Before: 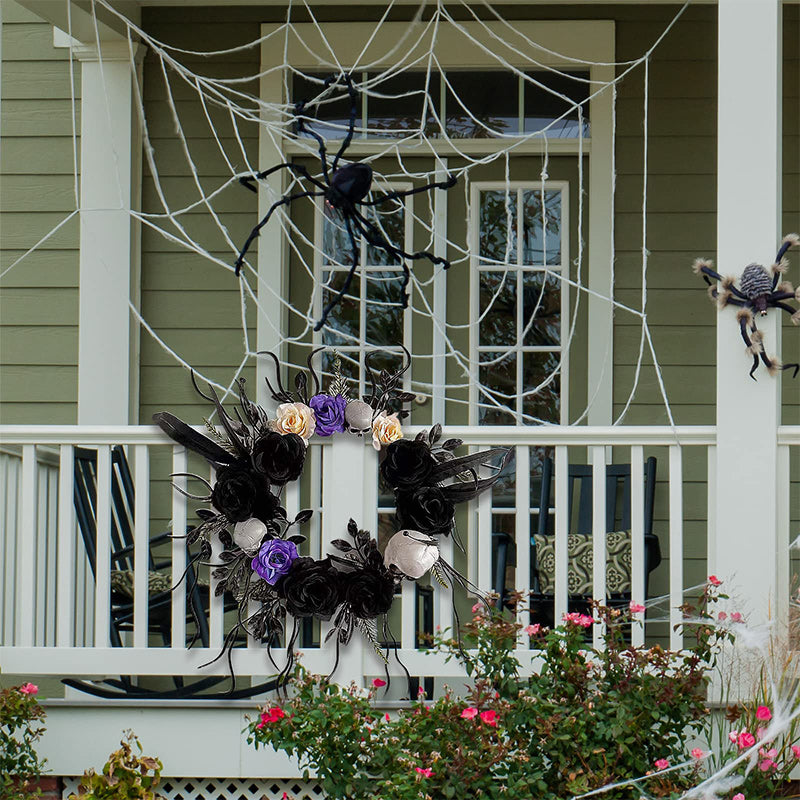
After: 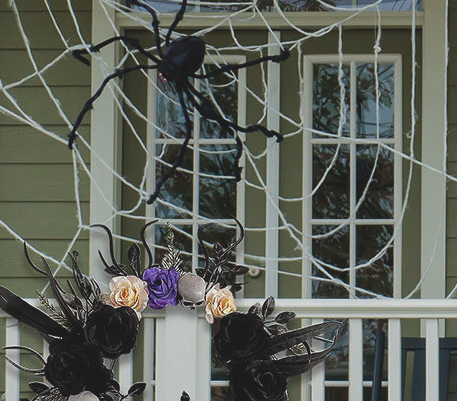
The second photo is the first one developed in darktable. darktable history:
crop: left 20.97%, top 15.96%, right 21.802%, bottom 33.894%
exposure: black level correction -0.013, exposure -0.189 EV, compensate exposure bias true, compensate highlight preservation false
